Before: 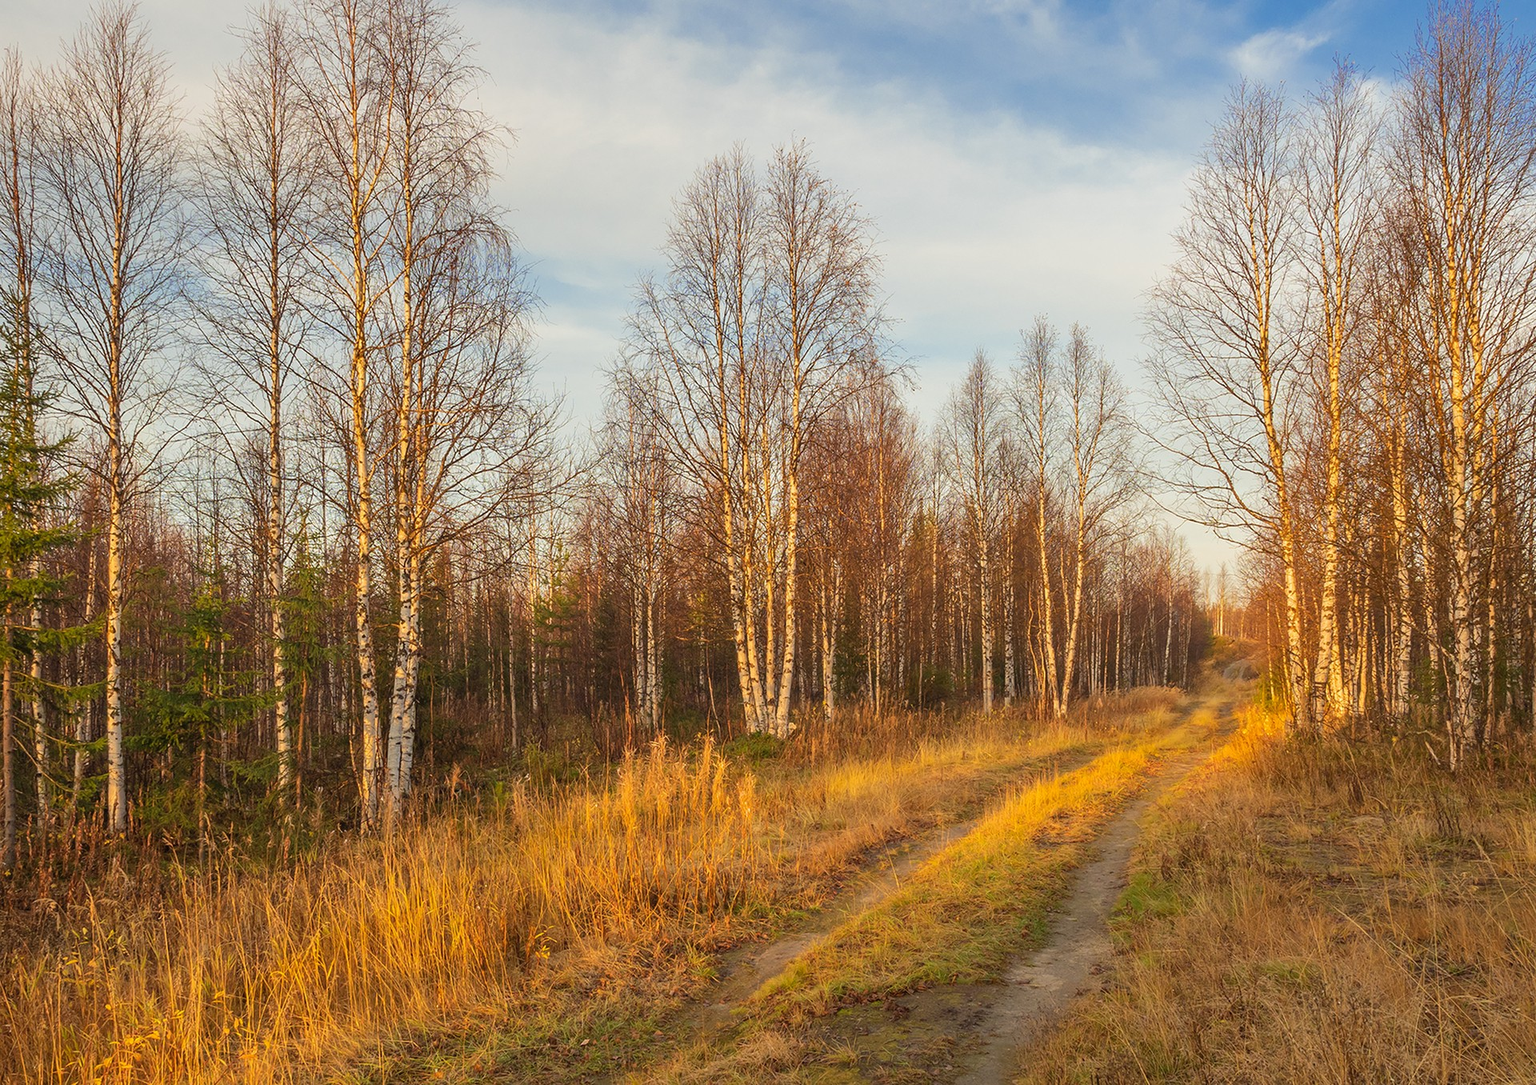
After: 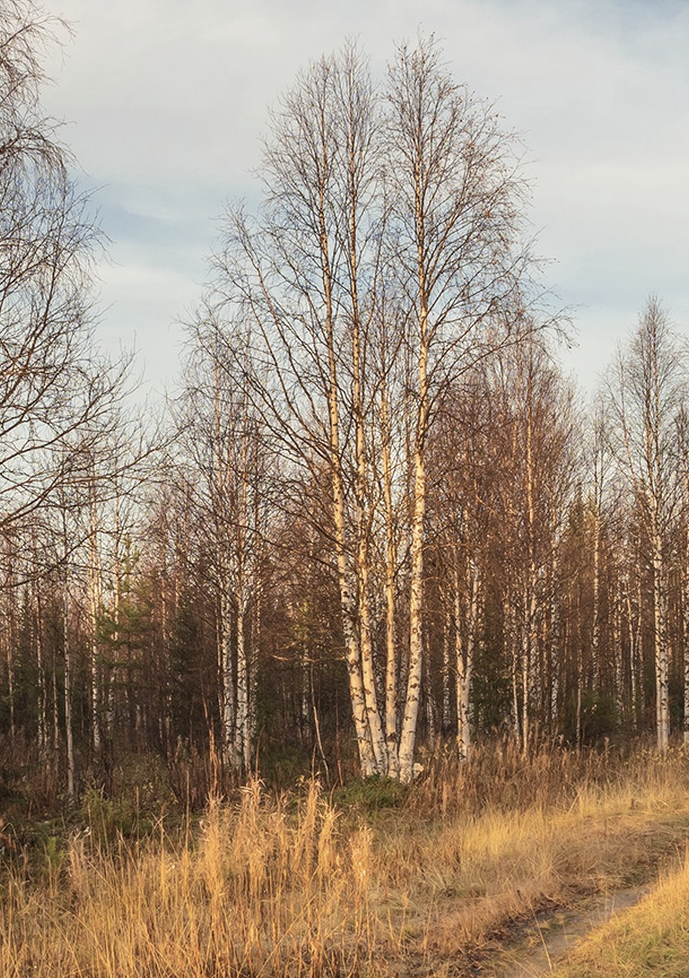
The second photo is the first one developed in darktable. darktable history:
vignetting: fall-off start 116.22%, fall-off radius 59.03%, brightness -0.686, unbound false
contrast brightness saturation: contrast 0.099, saturation -0.358
crop and rotate: left 29.821%, top 10.352%, right 34.249%, bottom 17.487%
